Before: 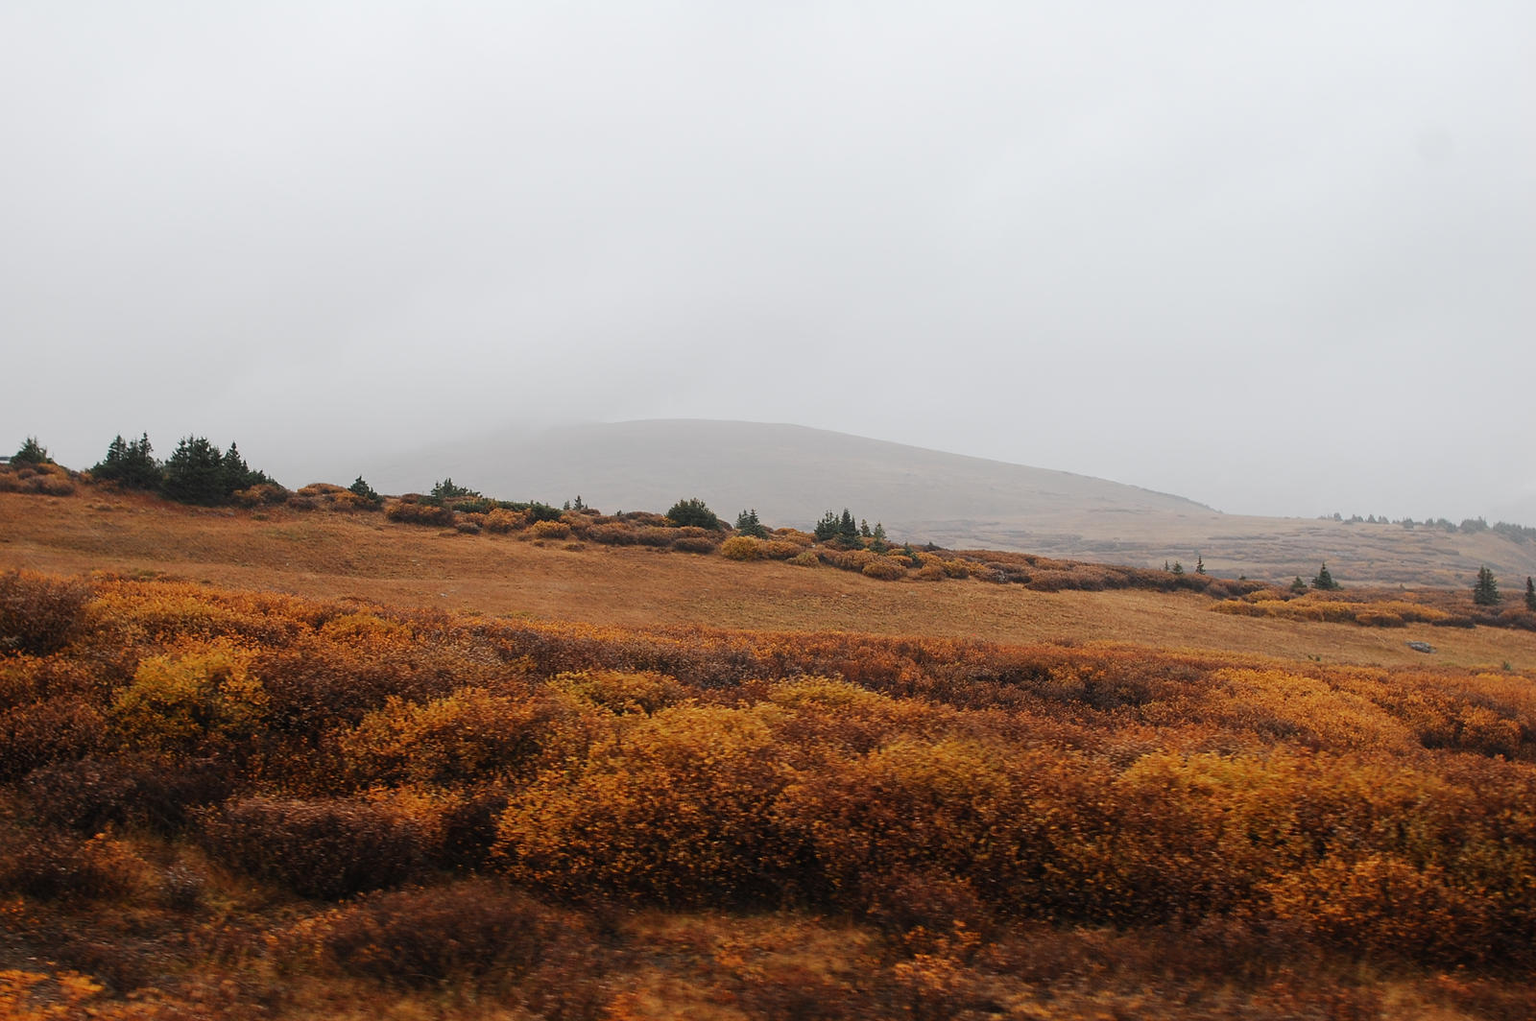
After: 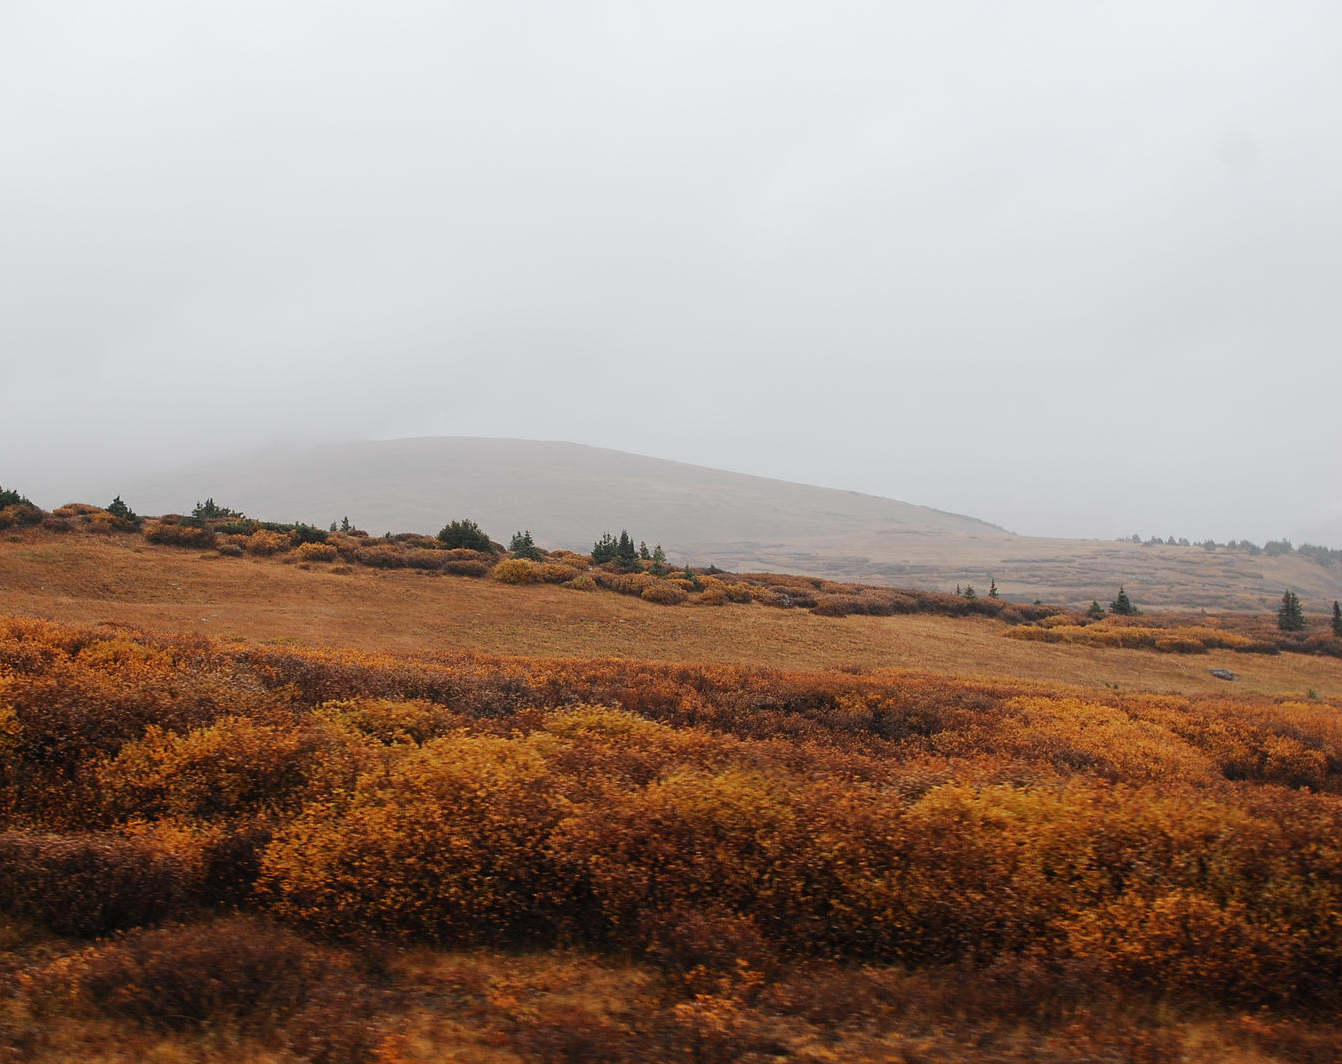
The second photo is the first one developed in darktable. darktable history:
crop: left 16.102%
